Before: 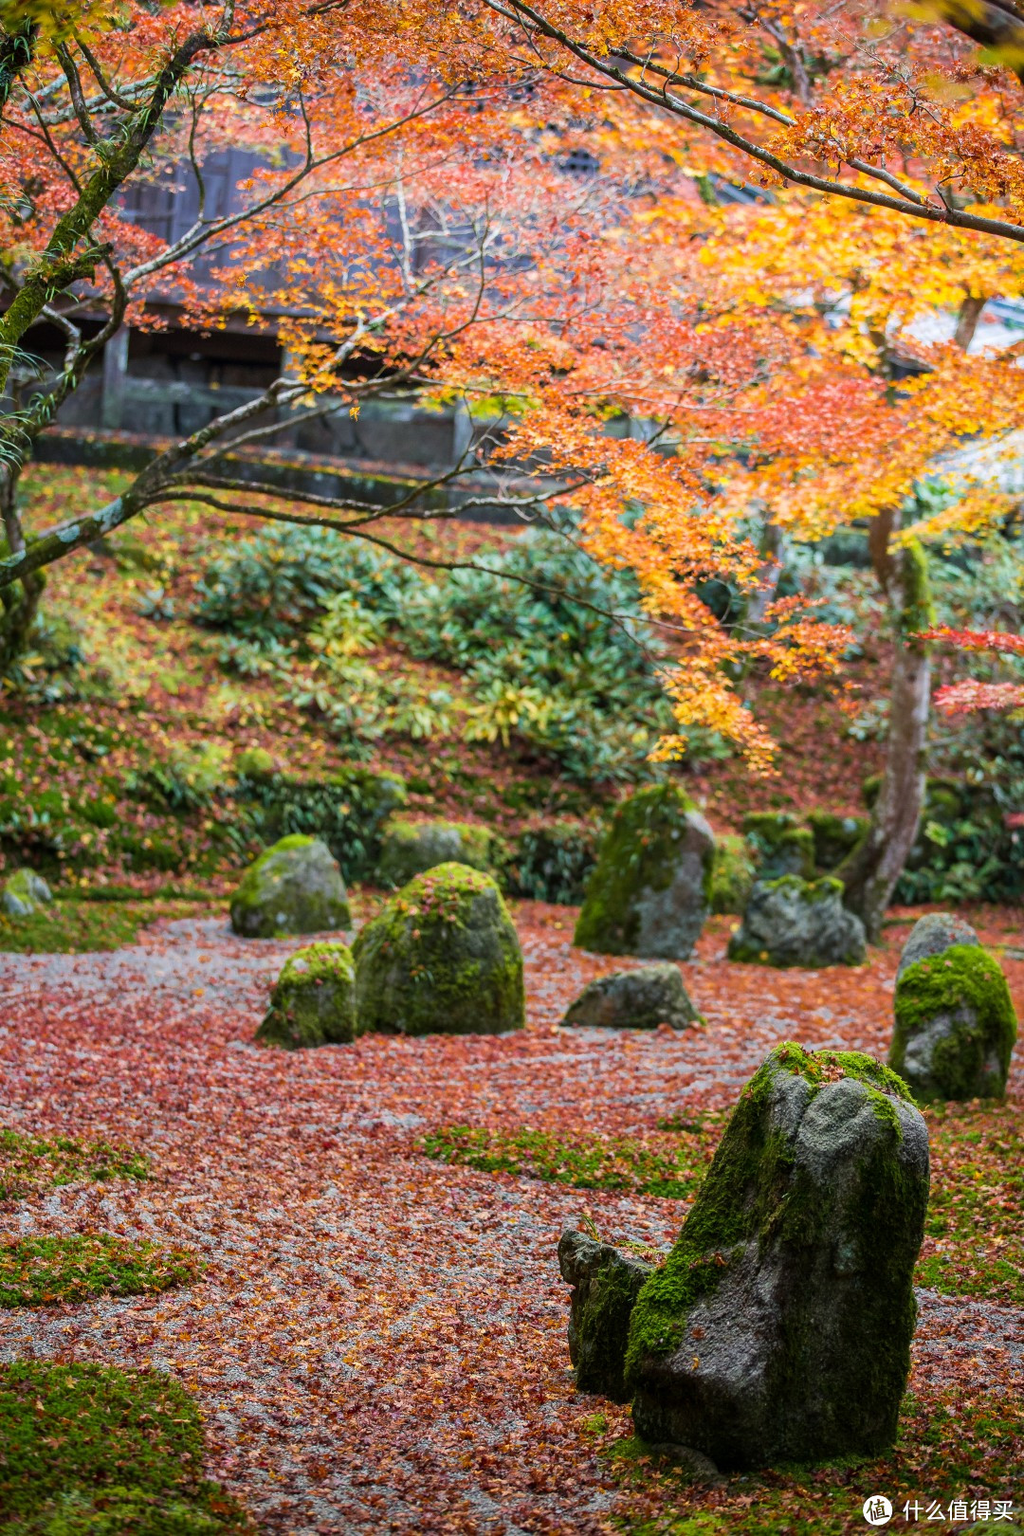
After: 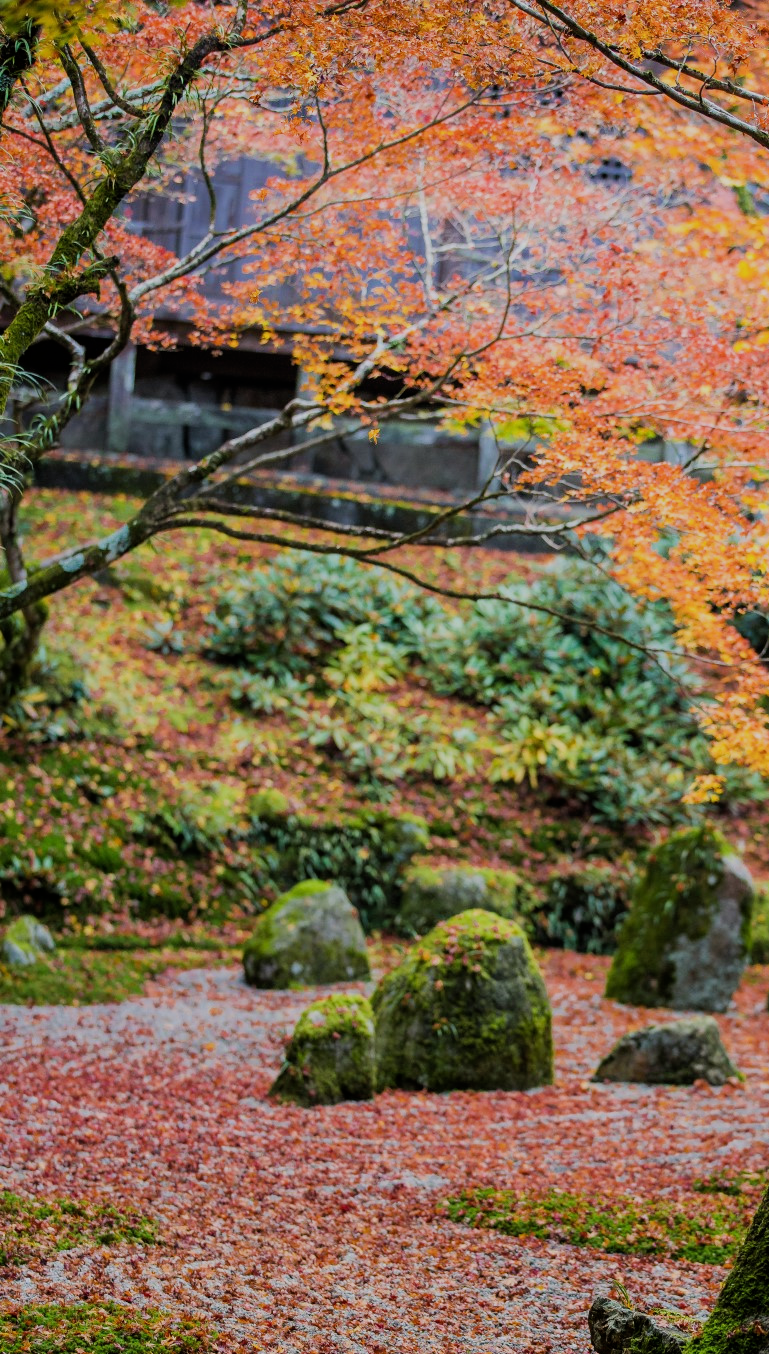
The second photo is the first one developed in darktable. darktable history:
filmic rgb: black relative exposure -7.65 EV, white relative exposure 4.56 EV, hardness 3.61
crop: right 28.74%, bottom 16.405%
